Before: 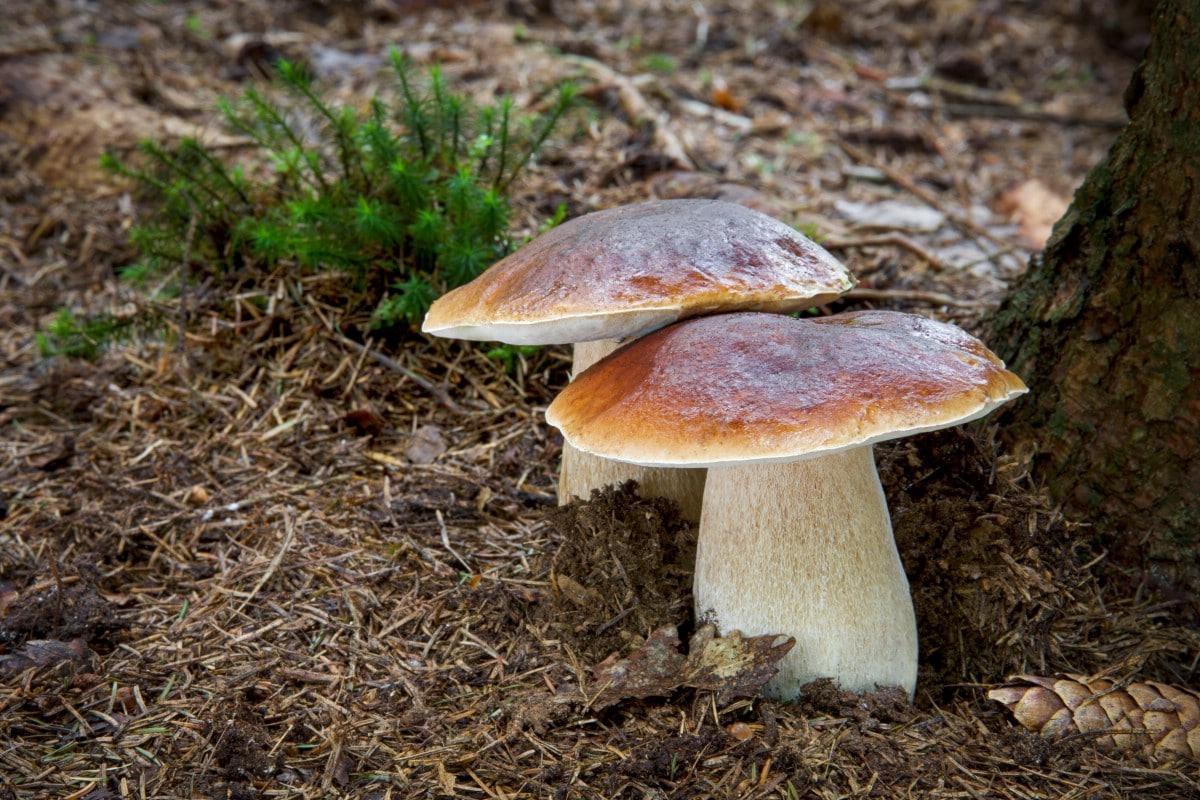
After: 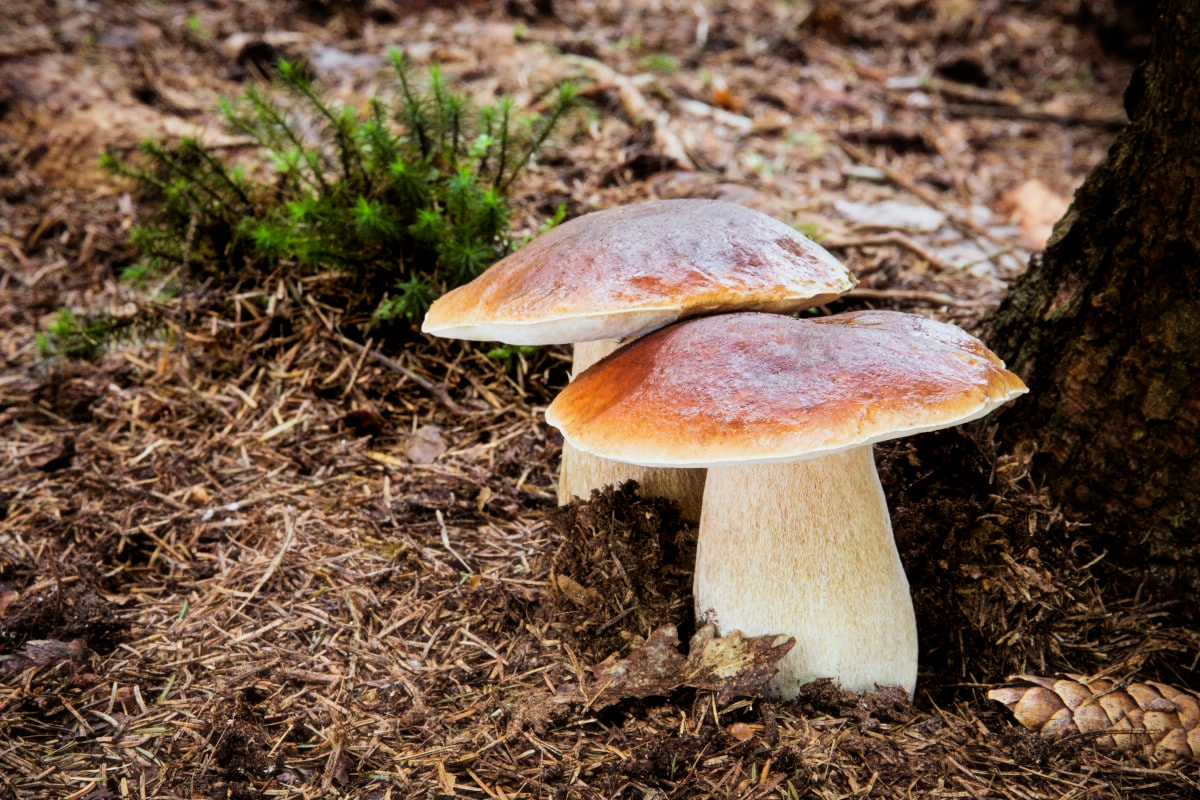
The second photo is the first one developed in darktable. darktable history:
rgb levels: mode RGB, independent channels, levels [[0, 0.5, 1], [0, 0.521, 1], [0, 0.536, 1]]
exposure: black level correction -0.002, exposure 0.54 EV, compensate highlight preservation false
haze removal: strength -0.1, adaptive false
filmic rgb: black relative exposure -5 EV, hardness 2.88, contrast 1.3
